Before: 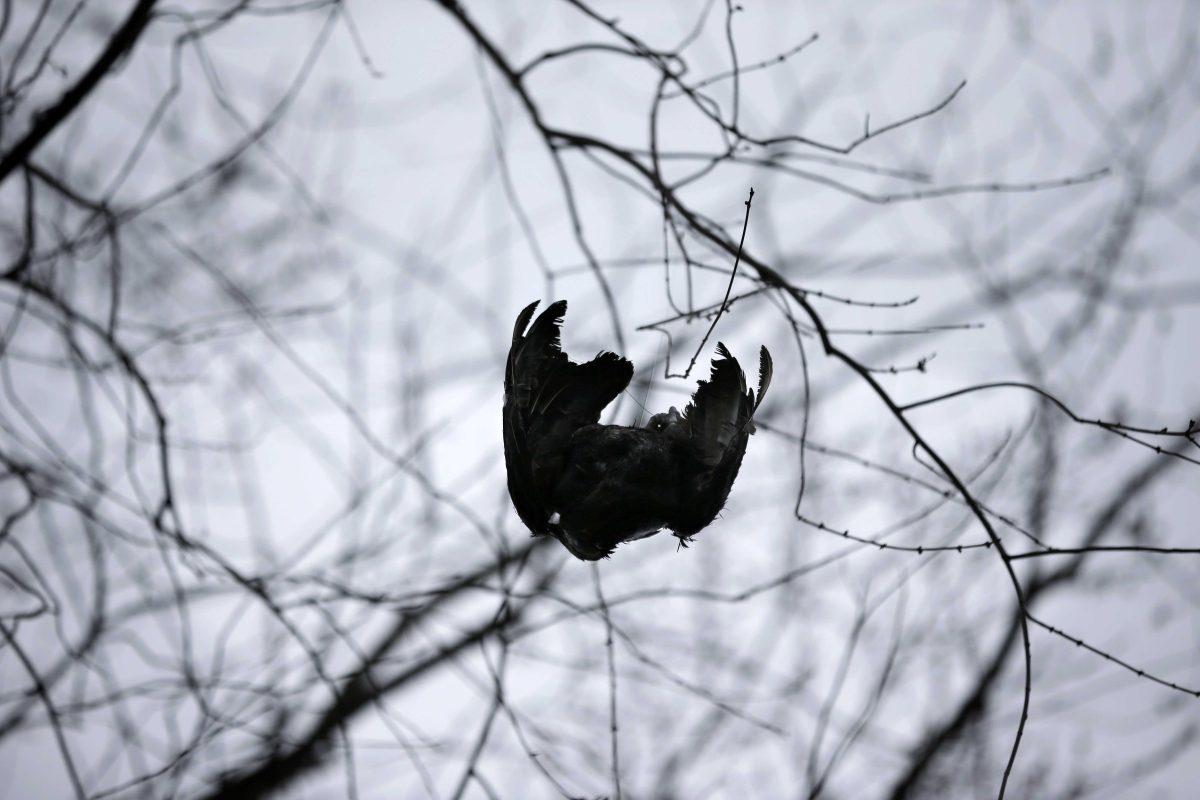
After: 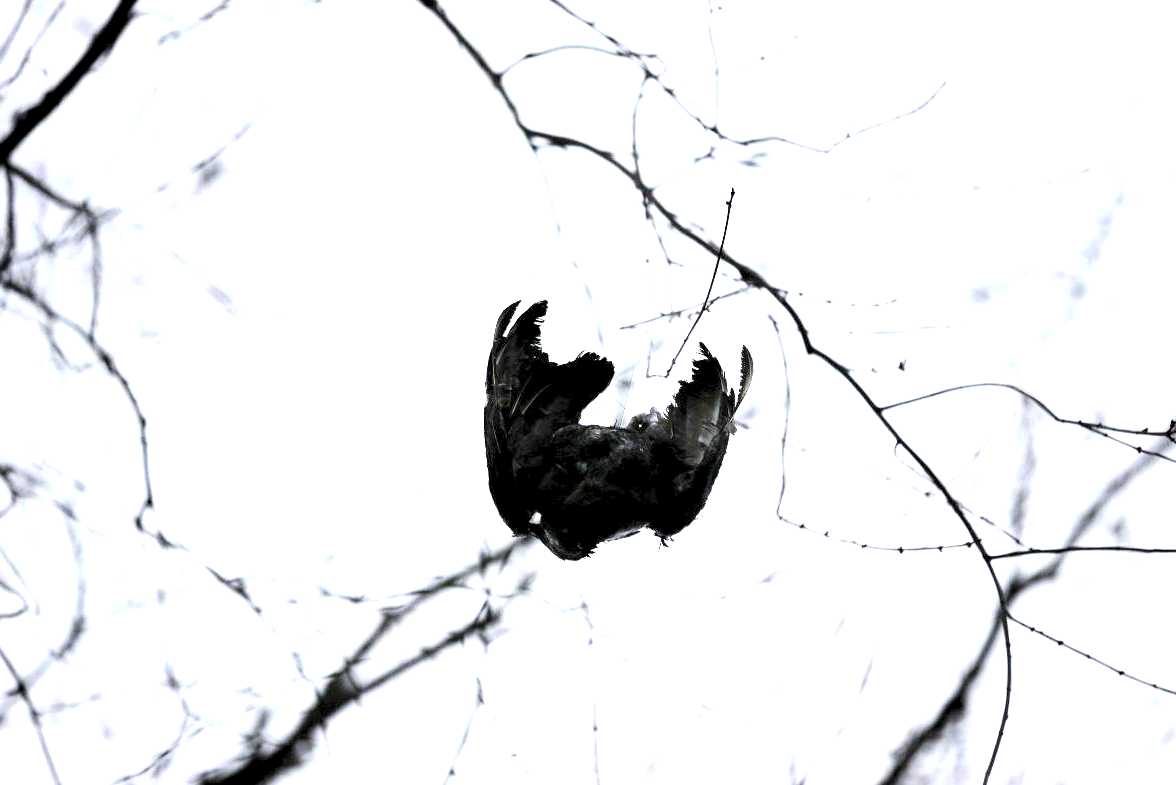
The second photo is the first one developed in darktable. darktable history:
levels: levels [0.036, 0.364, 0.827]
crop: left 1.666%, right 0.269%, bottom 1.845%
exposure: exposure 0.745 EV, compensate highlight preservation false
base curve: curves: ch0 [(0, 0) (0.032, 0.025) (0.121, 0.166) (0.206, 0.329) (0.605, 0.79) (1, 1)]
color correction: highlights b* -0.049, saturation 0.831
